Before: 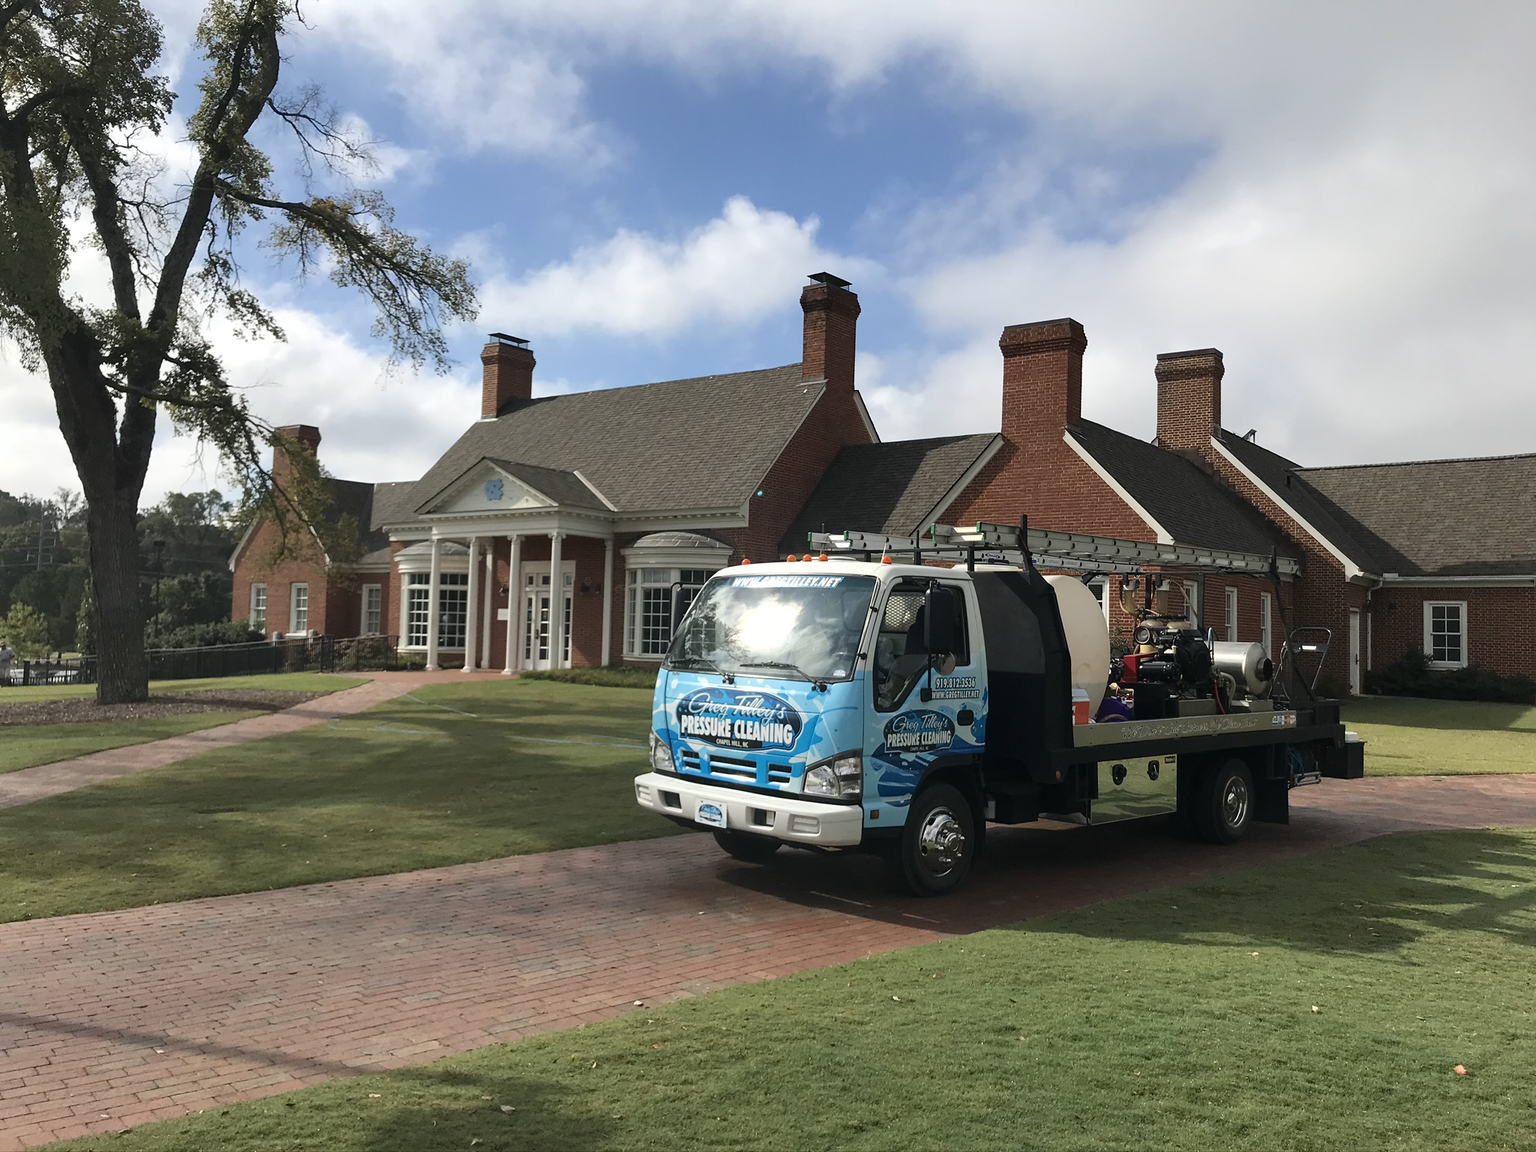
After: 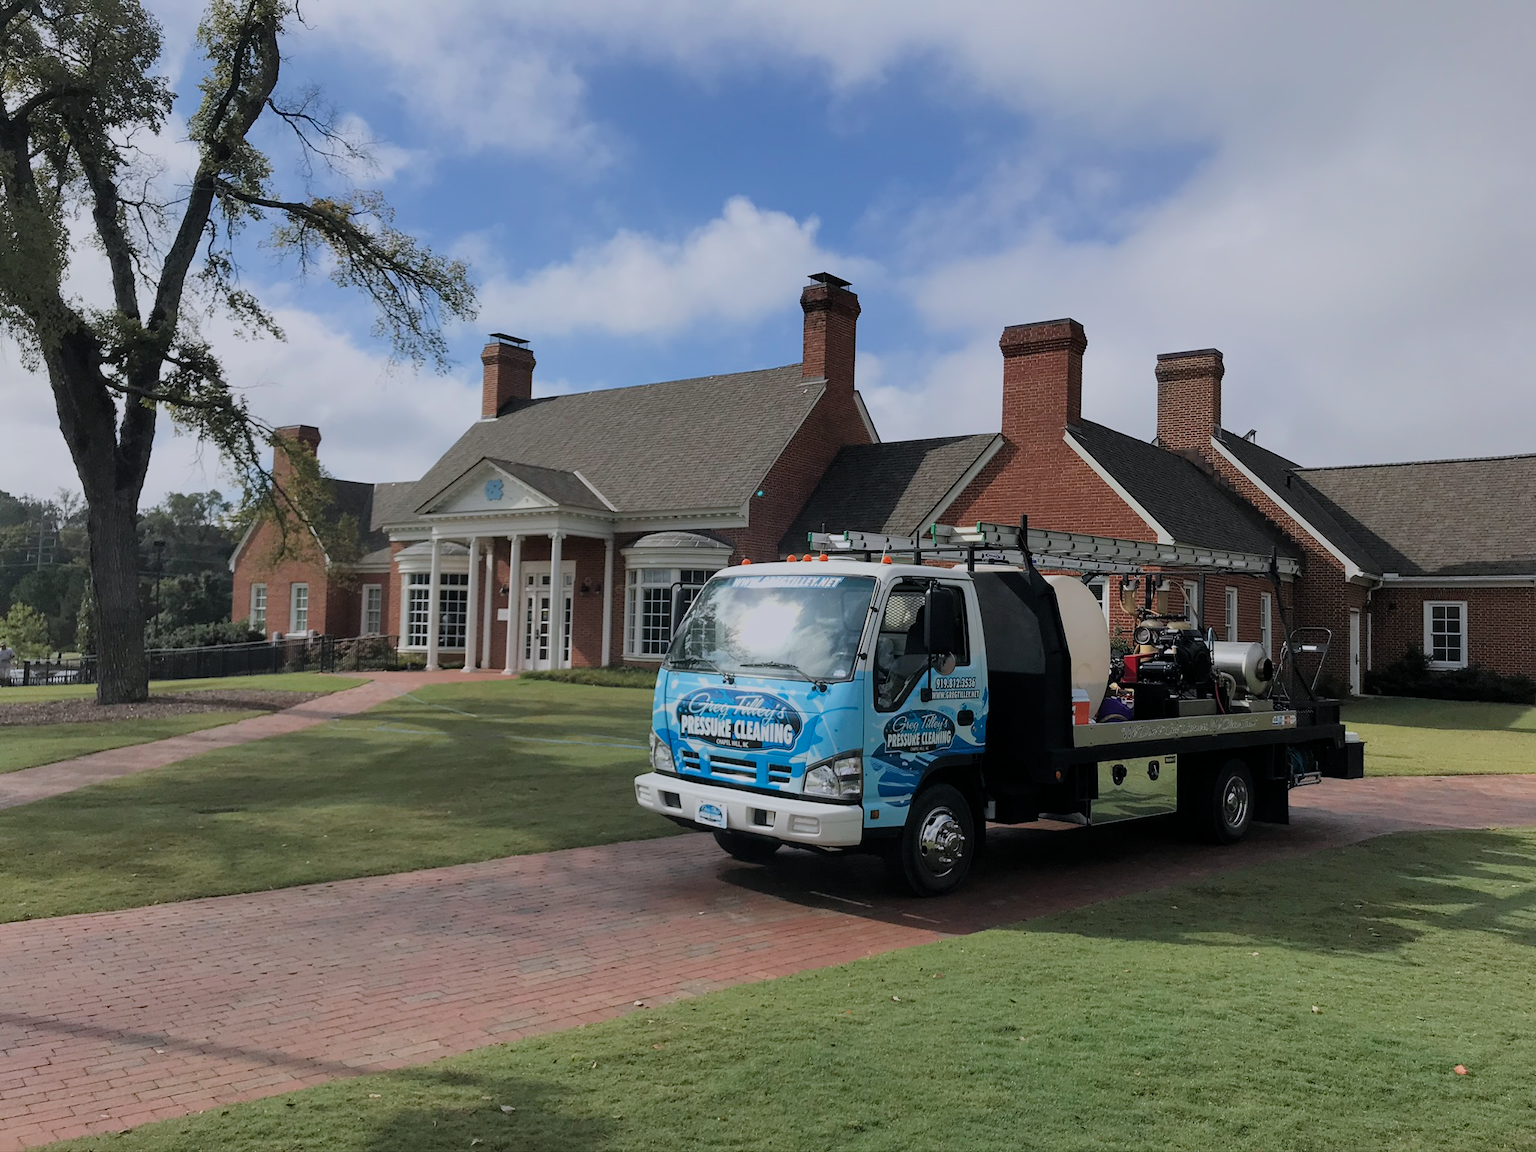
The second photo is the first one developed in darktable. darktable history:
filmic rgb: black relative exposure -8.79 EV, white relative exposure 4.98 EV, threshold 3 EV, target black luminance 0%, hardness 3.77, latitude 66.33%, contrast 0.822, shadows ↔ highlights balance 20%, color science v5 (2021), contrast in shadows safe, contrast in highlights safe, enable highlight reconstruction true
color calibration: illuminant as shot in camera, x 0.358, y 0.373, temperature 4628.91 K
